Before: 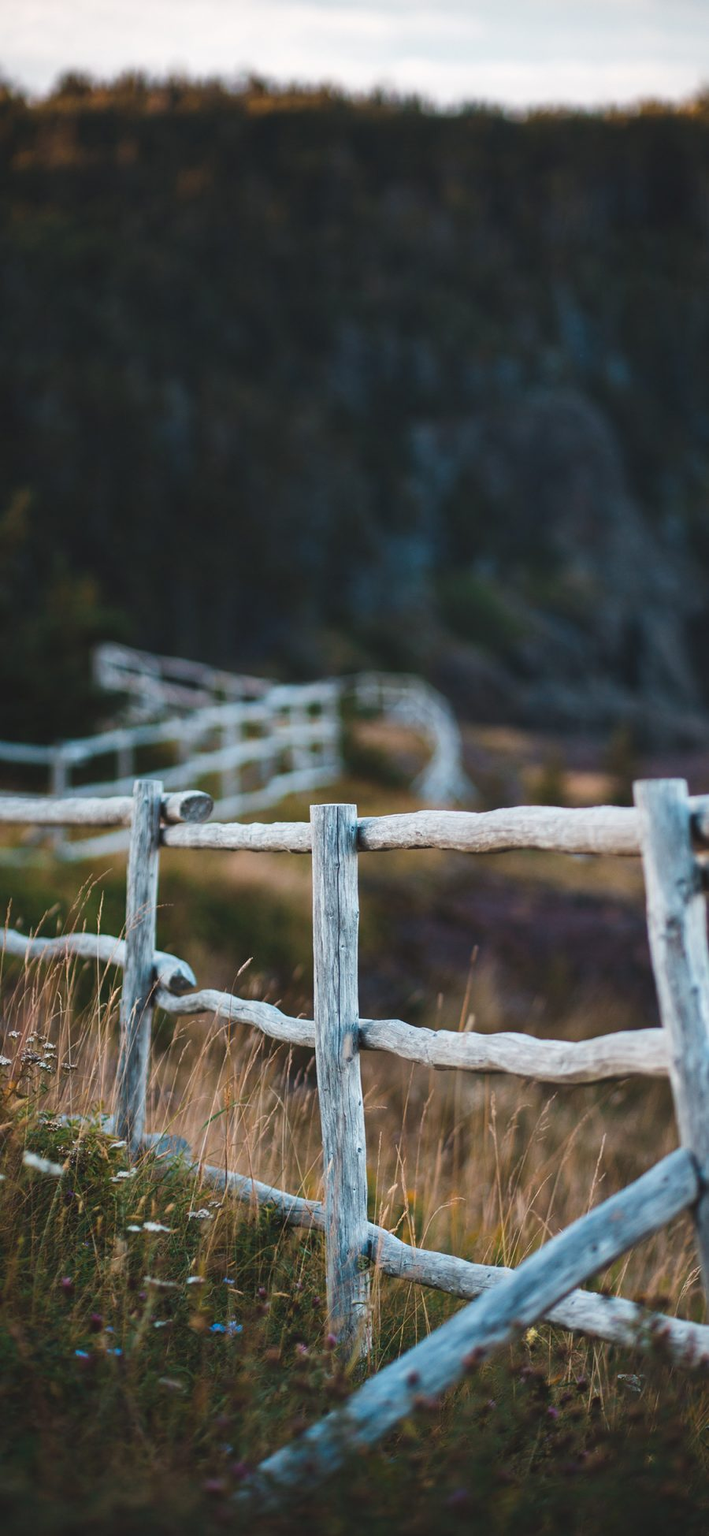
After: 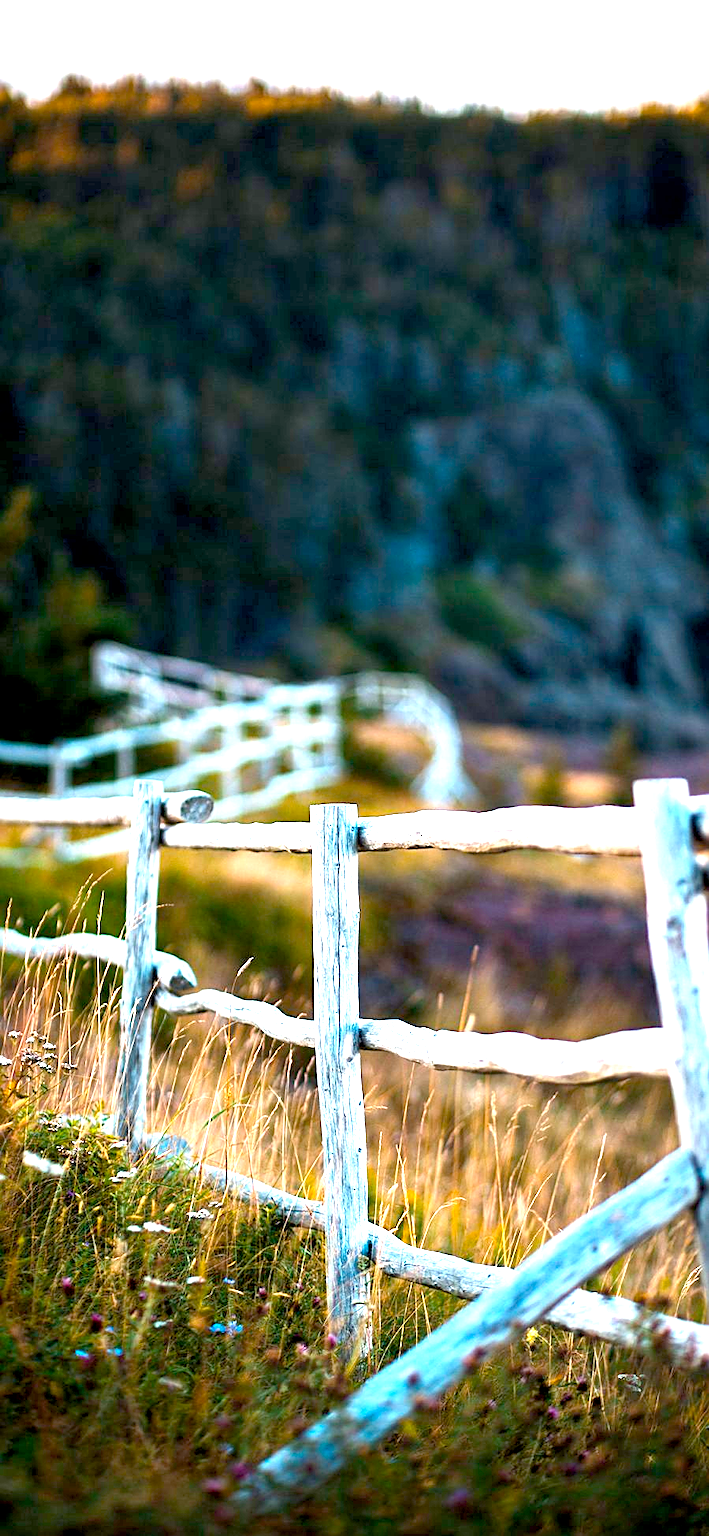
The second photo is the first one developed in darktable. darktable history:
sharpen: on, module defaults
color balance rgb: perceptual saturation grading › global saturation 30.528%, global vibrance 9.55%
exposure: black level correction 0.015, exposure 1.773 EV, compensate highlight preservation false
